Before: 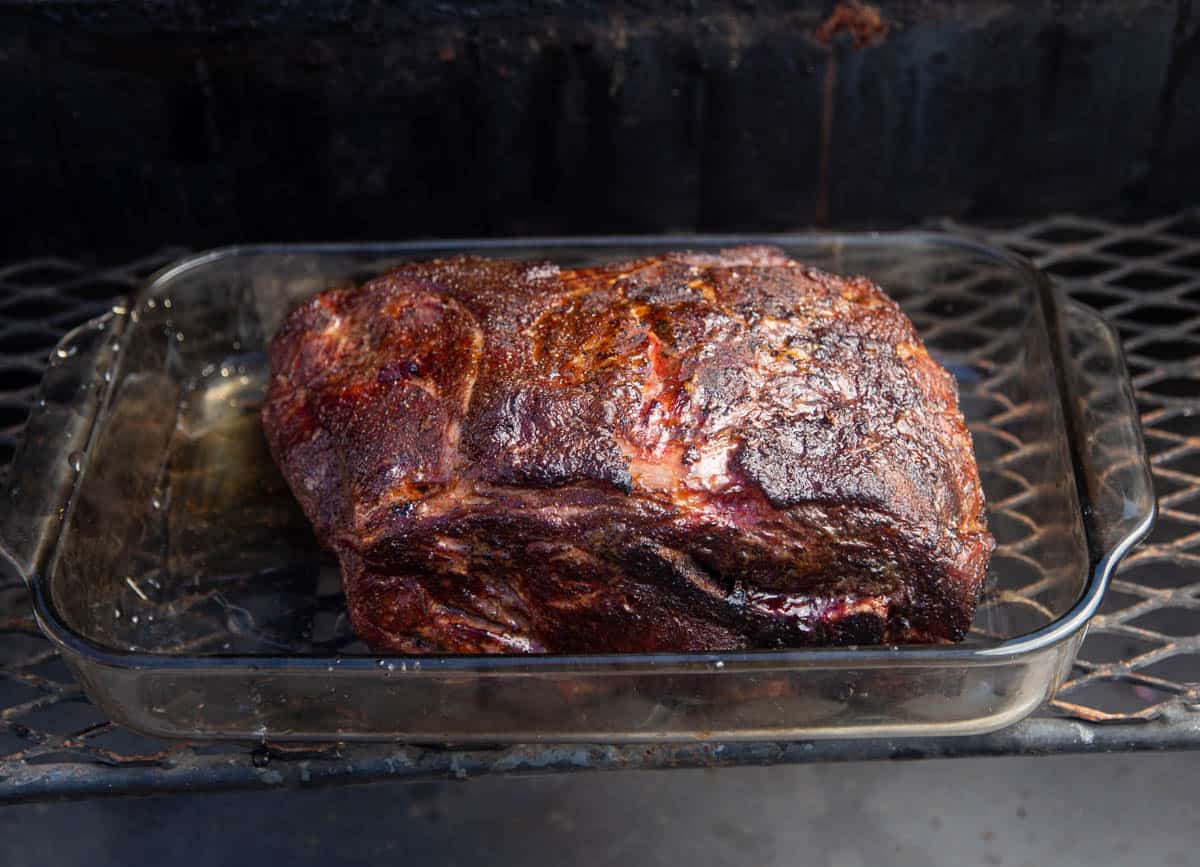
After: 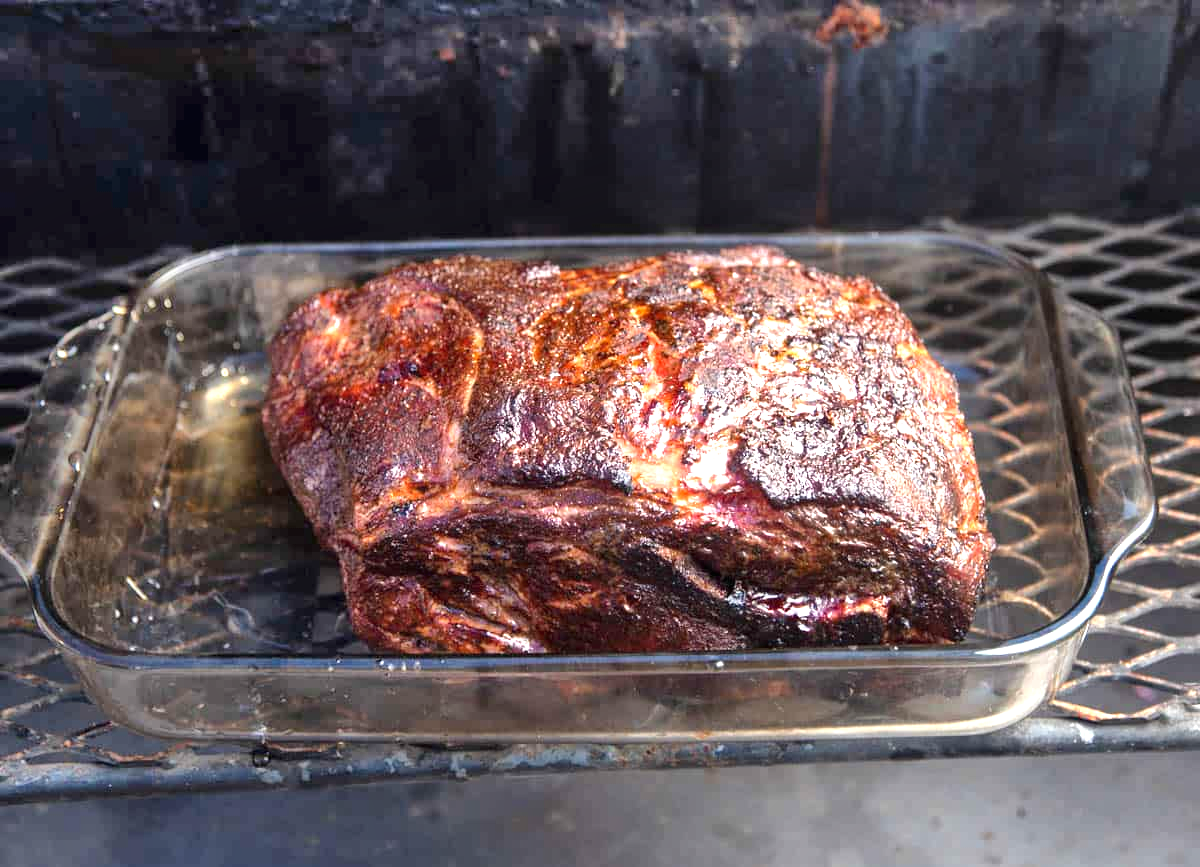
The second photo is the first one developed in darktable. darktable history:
exposure: black level correction 0, exposure 1.2 EV, compensate highlight preservation false
shadows and highlights: shadows 58.1, soften with gaussian
